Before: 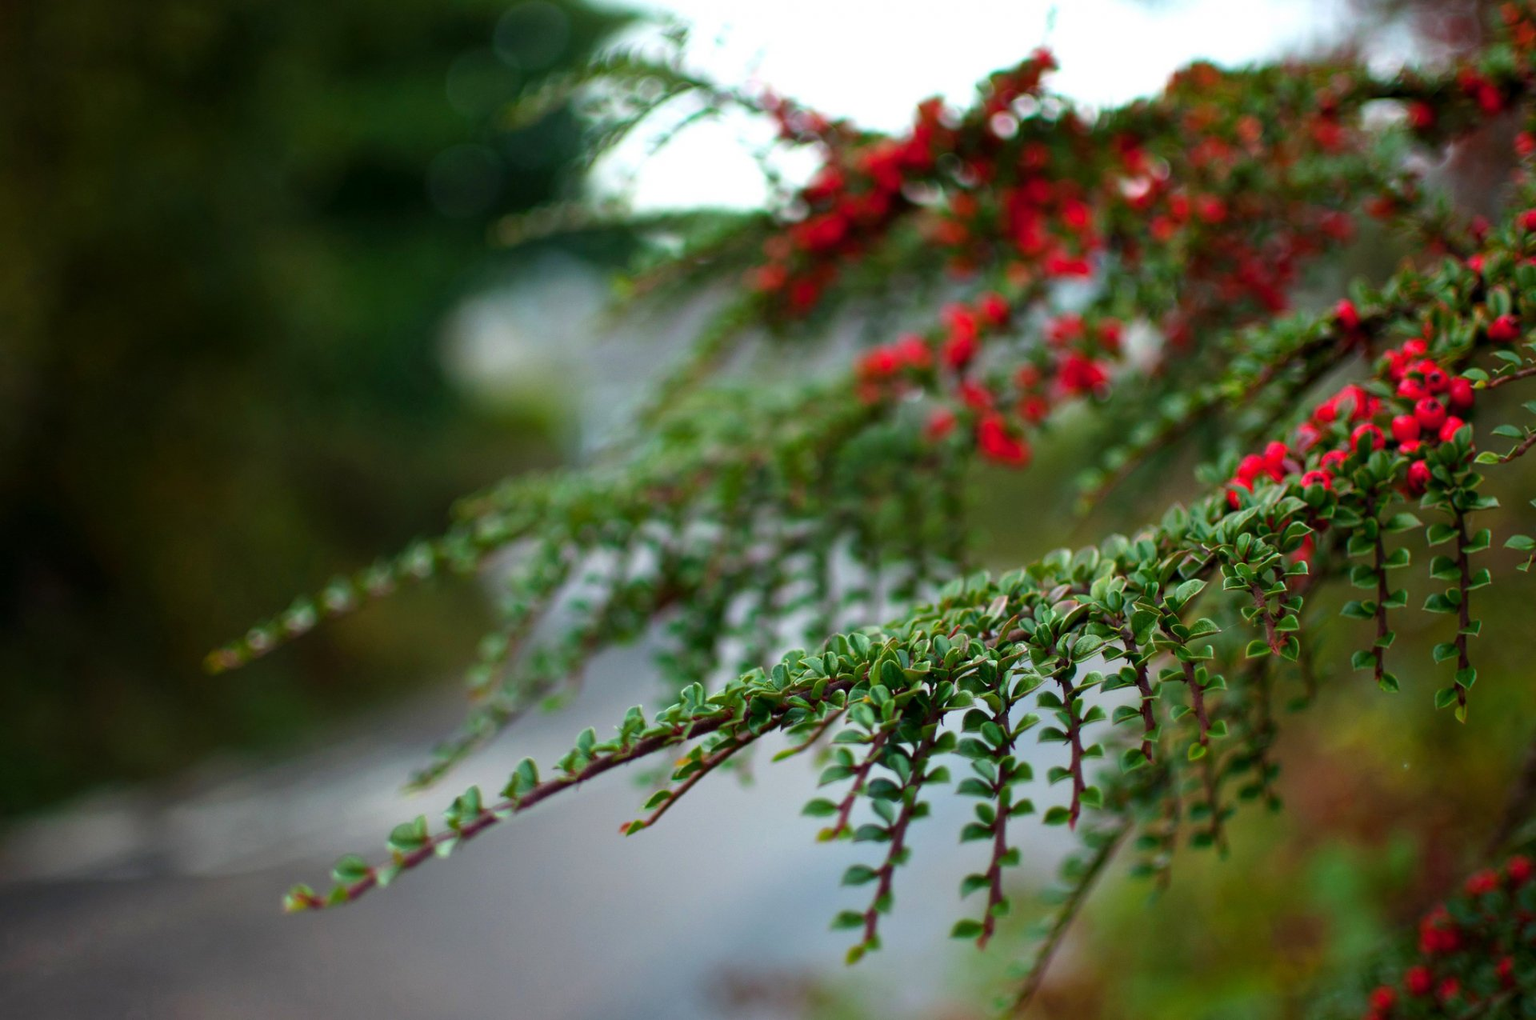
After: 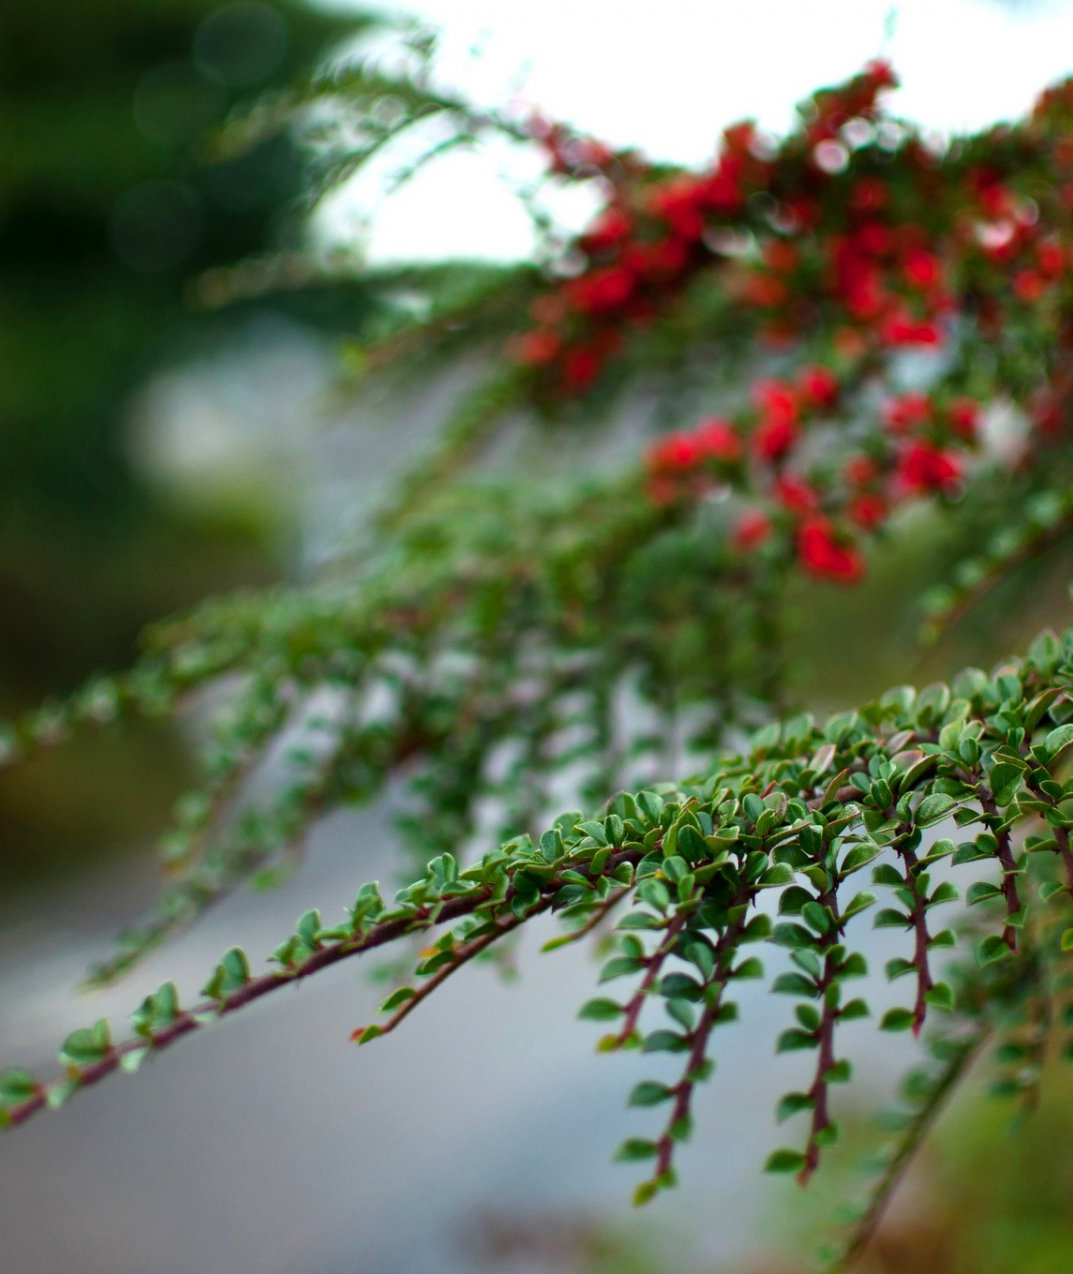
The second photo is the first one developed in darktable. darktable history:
crop: left 22.129%, right 21.978%, bottom 0.002%
